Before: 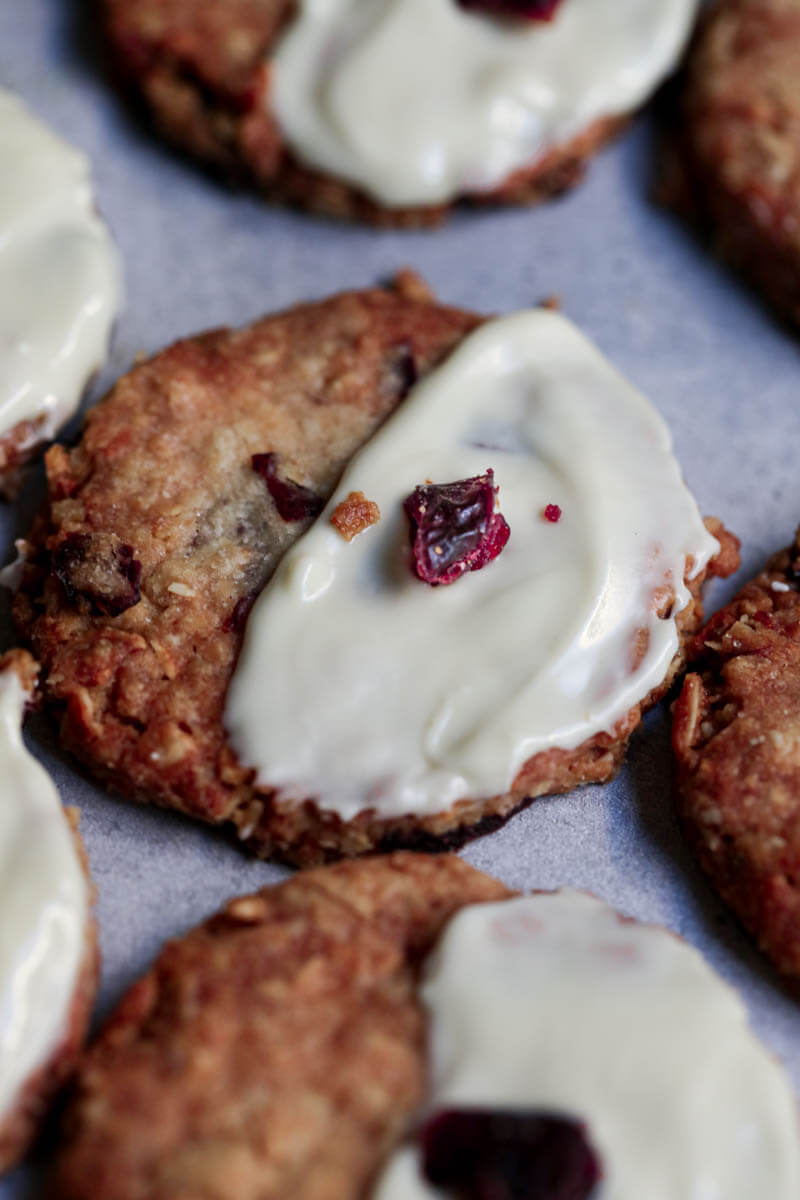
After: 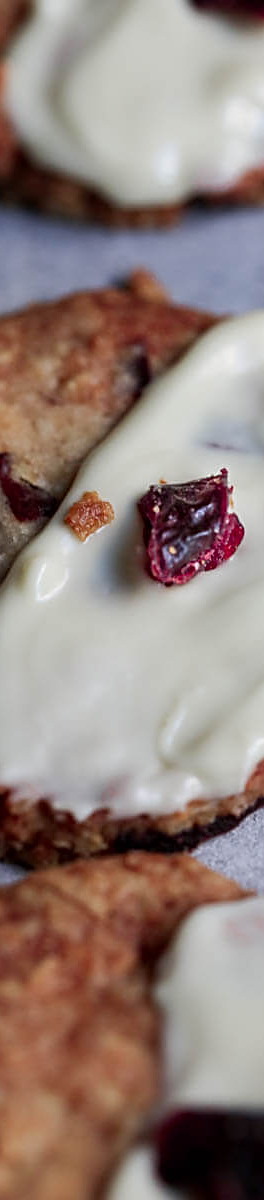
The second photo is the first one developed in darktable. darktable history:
sharpen: on, module defaults
exposure: compensate exposure bias true, compensate highlight preservation false
crop: left 33.294%, right 33.62%
